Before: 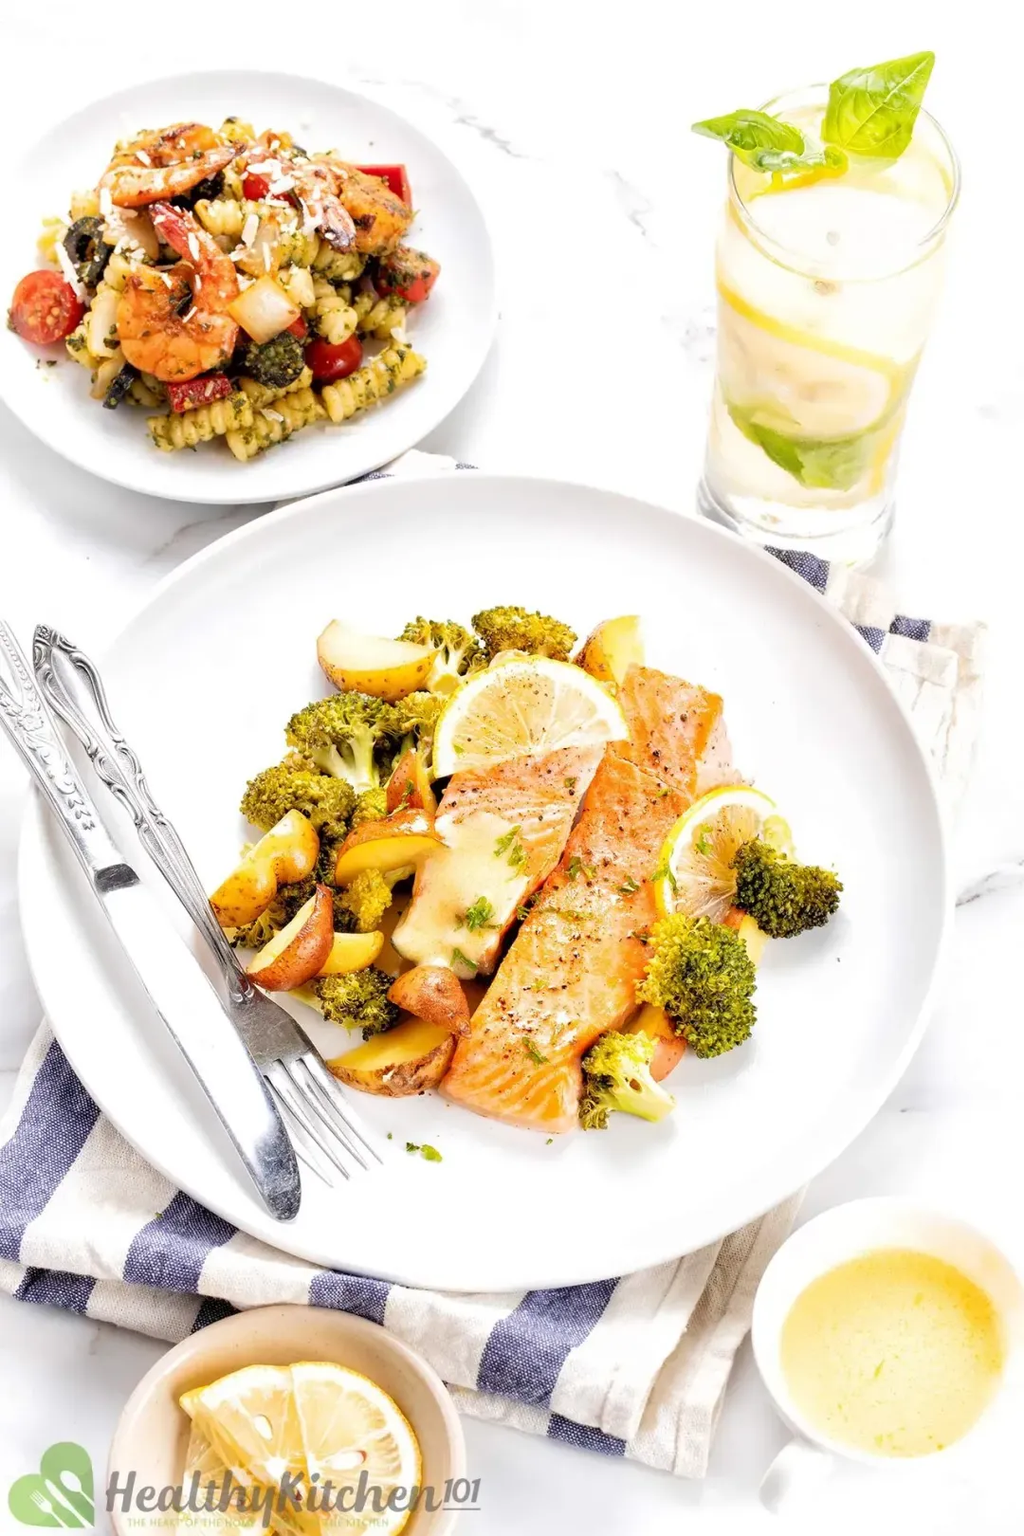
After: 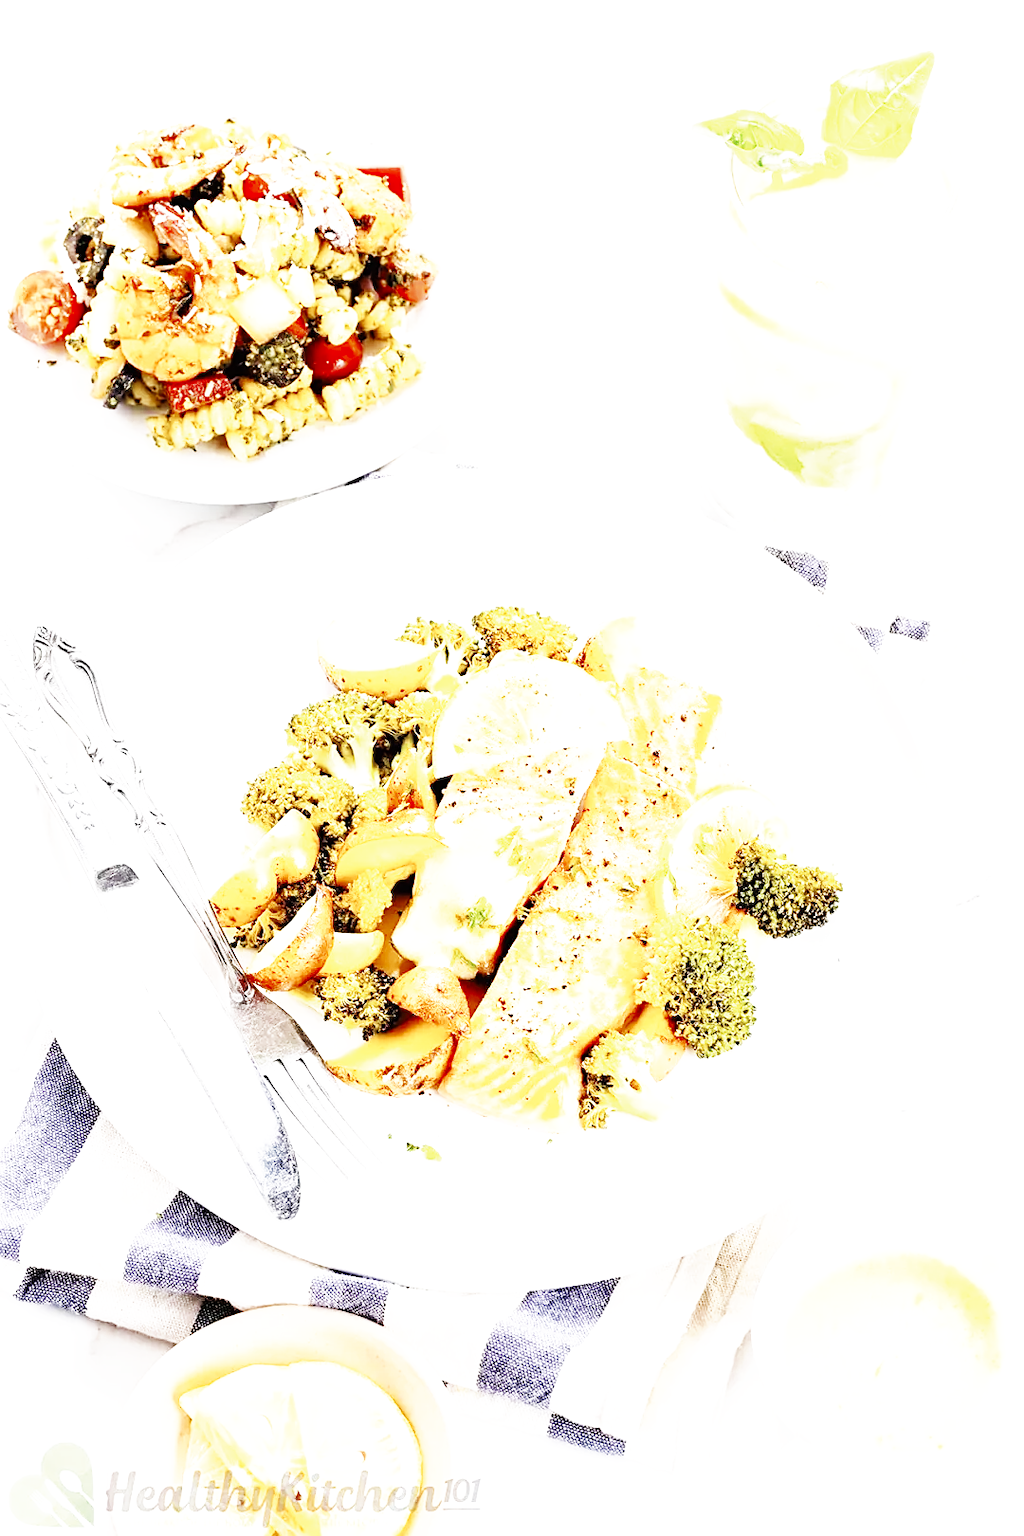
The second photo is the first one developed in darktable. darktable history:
sharpen: on, module defaults
exposure: black level correction 0, exposure 0.7 EV, compensate exposure bias true, compensate highlight preservation false
color zones: curves: ch0 [(0, 0.5) (0.125, 0.4) (0.25, 0.5) (0.375, 0.4) (0.5, 0.4) (0.625, 0.35) (0.75, 0.35) (0.875, 0.5)]; ch1 [(0, 0.35) (0.125, 0.45) (0.25, 0.35) (0.375, 0.35) (0.5, 0.35) (0.625, 0.35) (0.75, 0.45) (0.875, 0.35)]; ch2 [(0, 0.6) (0.125, 0.5) (0.25, 0.5) (0.375, 0.6) (0.5, 0.6) (0.625, 0.5) (0.75, 0.5) (0.875, 0.5)]
base curve: curves: ch0 [(0, 0) (0.007, 0.004) (0.027, 0.03) (0.046, 0.07) (0.207, 0.54) (0.442, 0.872) (0.673, 0.972) (1, 1)], preserve colors none
tone equalizer: on, module defaults
